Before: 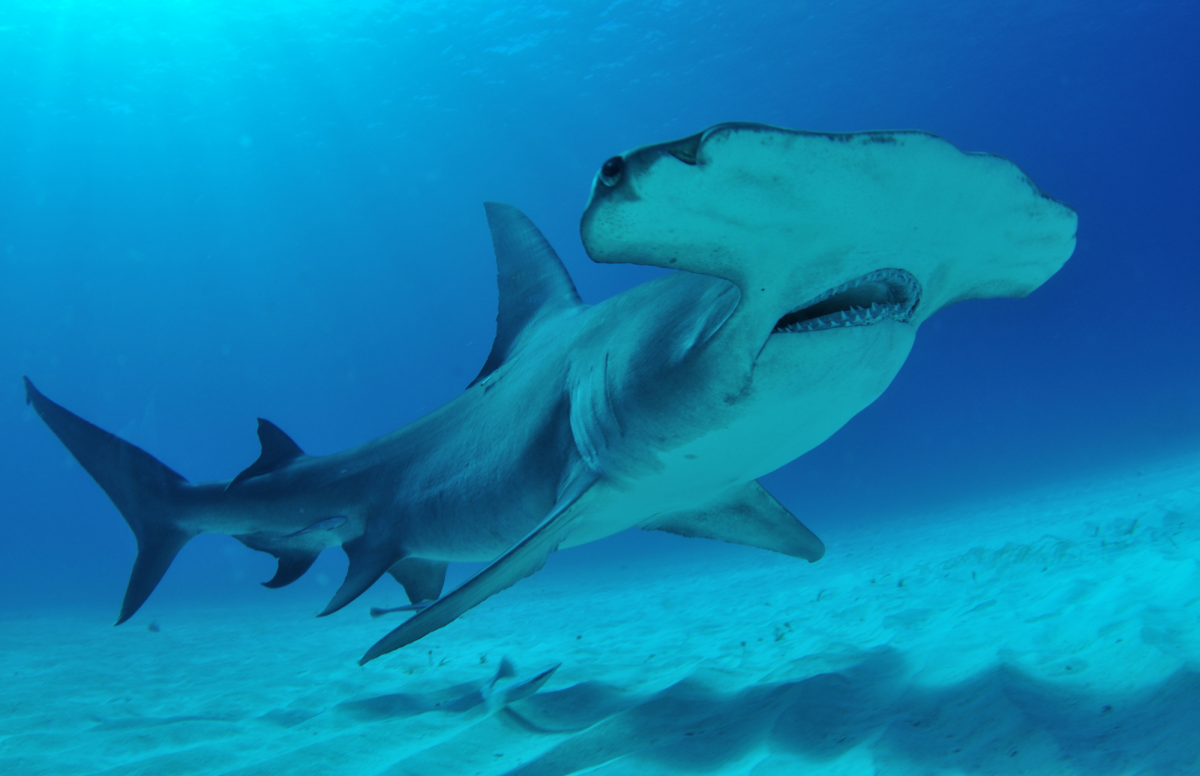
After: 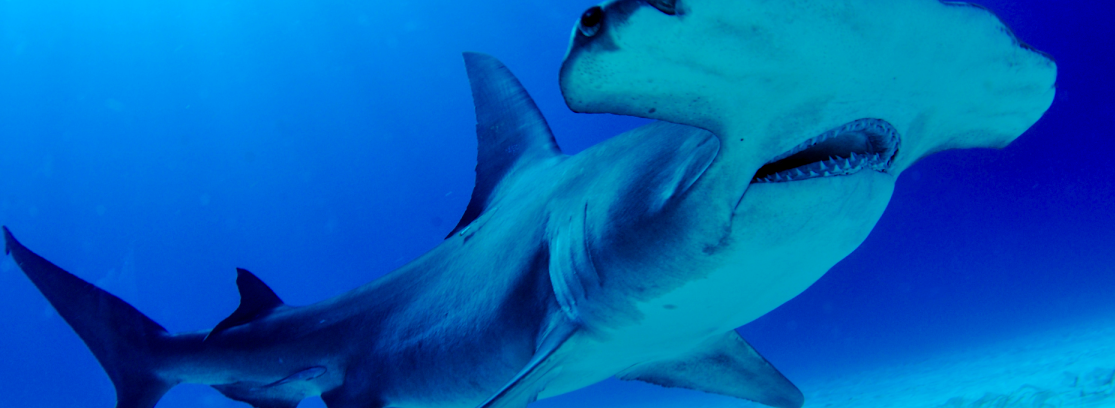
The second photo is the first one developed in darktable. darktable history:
crop: left 1.813%, top 19.351%, right 5.222%, bottom 28.05%
exposure: black level correction 0.009, exposure -0.162 EV, compensate highlight preservation false
color balance rgb: shadows lift › luminance -40.856%, shadows lift › chroma 14.008%, shadows lift › hue 259.39°, highlights gain › luminance 17.49%, linear chroma grading › global chroma 14.964%, perceptual saturation grading › global saturation 24.979%, perceptual saturation grading › highlights -27.925%, perceptual saturation grading › shadows 33.001%, global vibrance 20%
tone equalizer: on, module defaults
